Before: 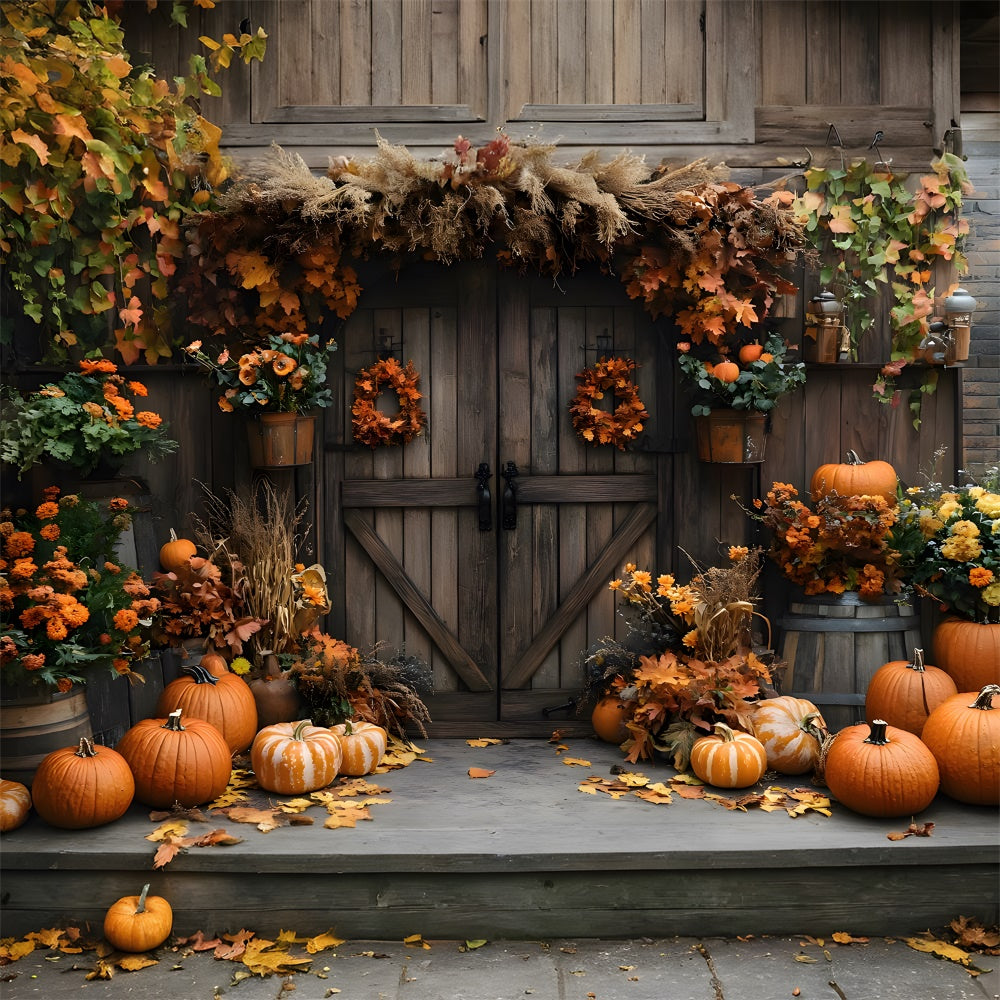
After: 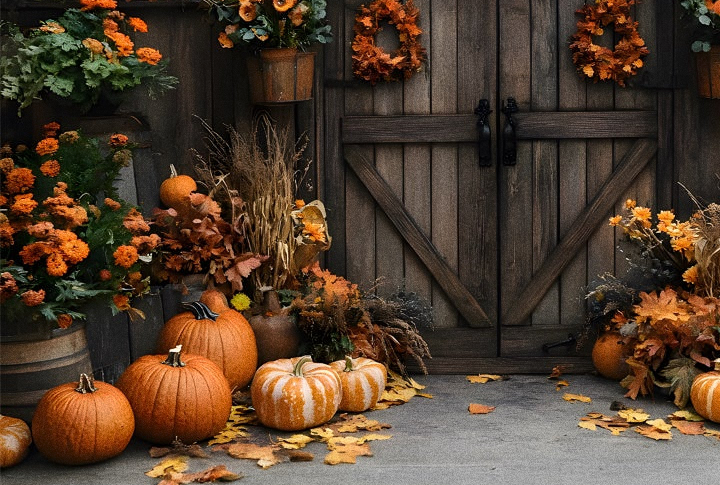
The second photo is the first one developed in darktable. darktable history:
crop: top 36.498%, right 27.964%, bottom 14.995%
grain: coarseness 0.09 ISO, strength 40%
